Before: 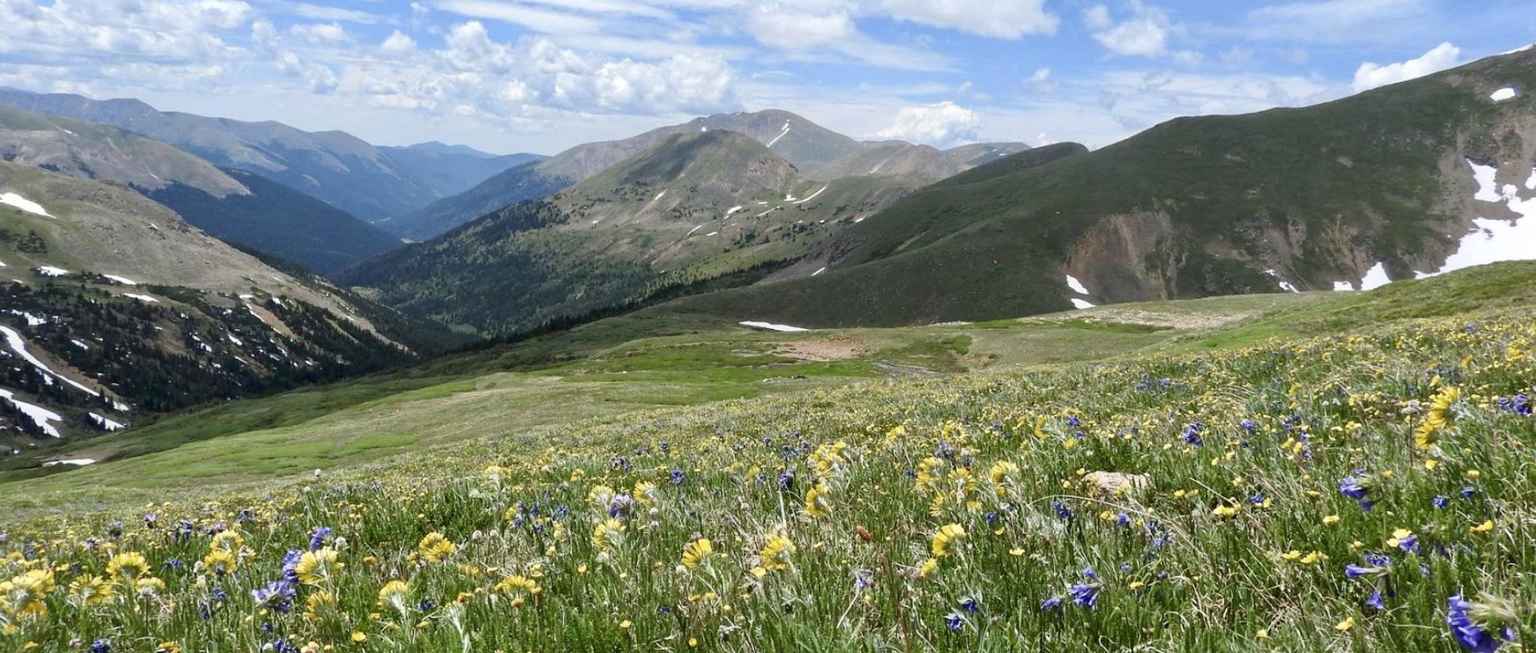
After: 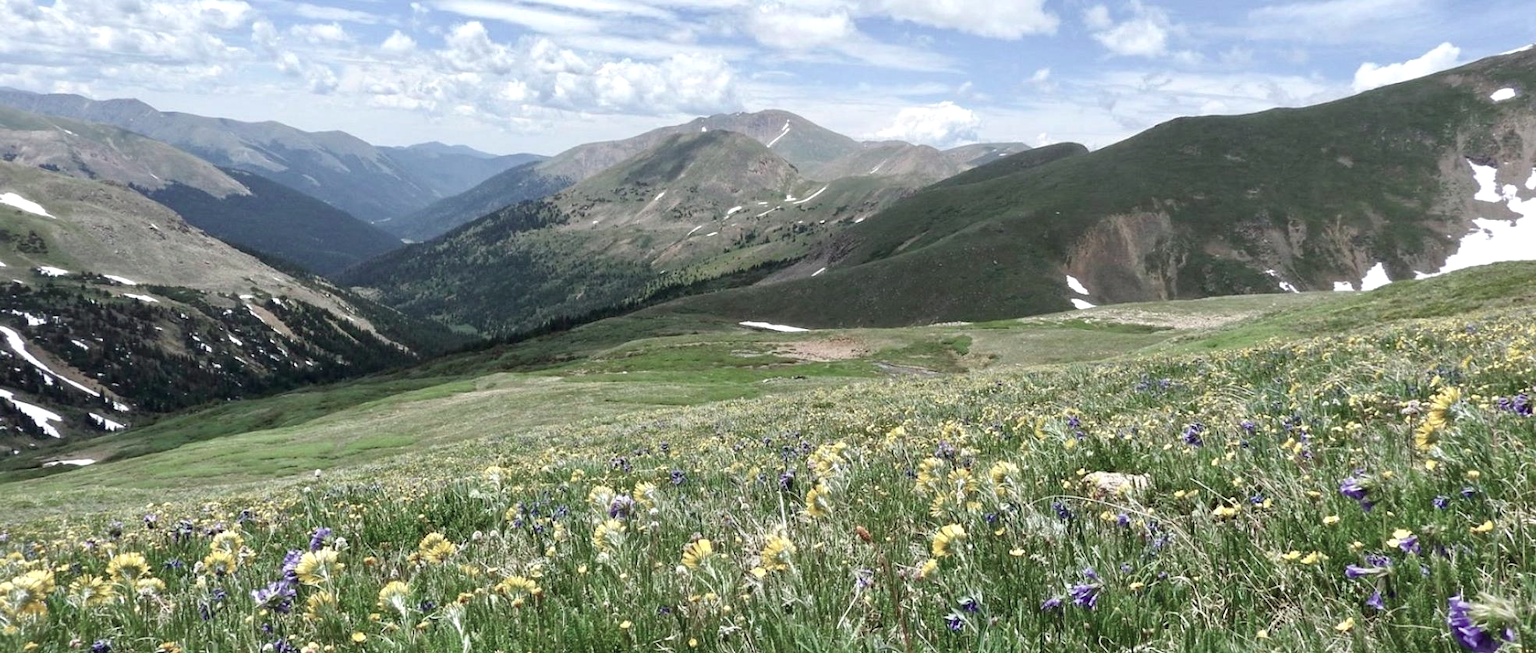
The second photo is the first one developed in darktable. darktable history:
color contrast: blue-yellow contrast 0.7
shadows and highlights: radius 44.78, white point adjustment 6.64, compress 79.65%, highlights color adjustment 78.42%, soften with gaussian
